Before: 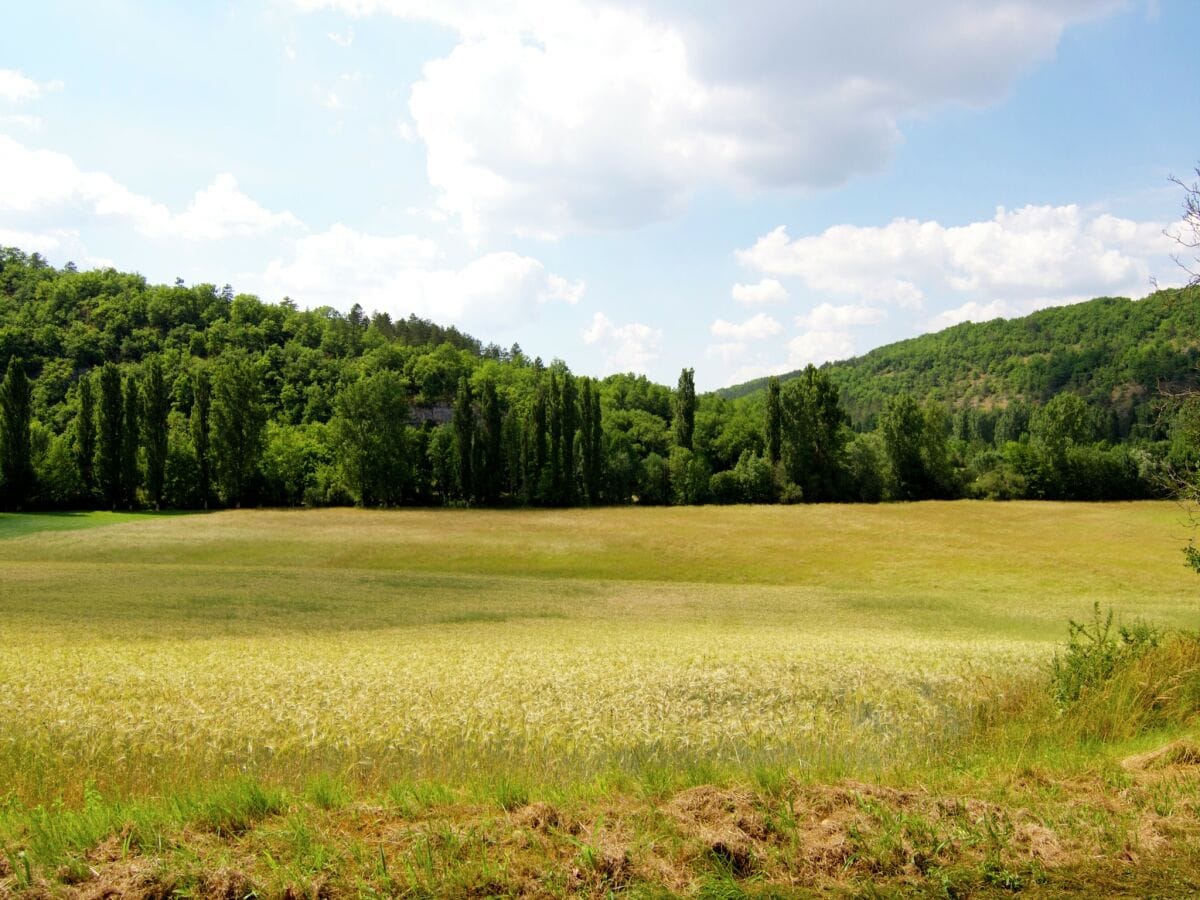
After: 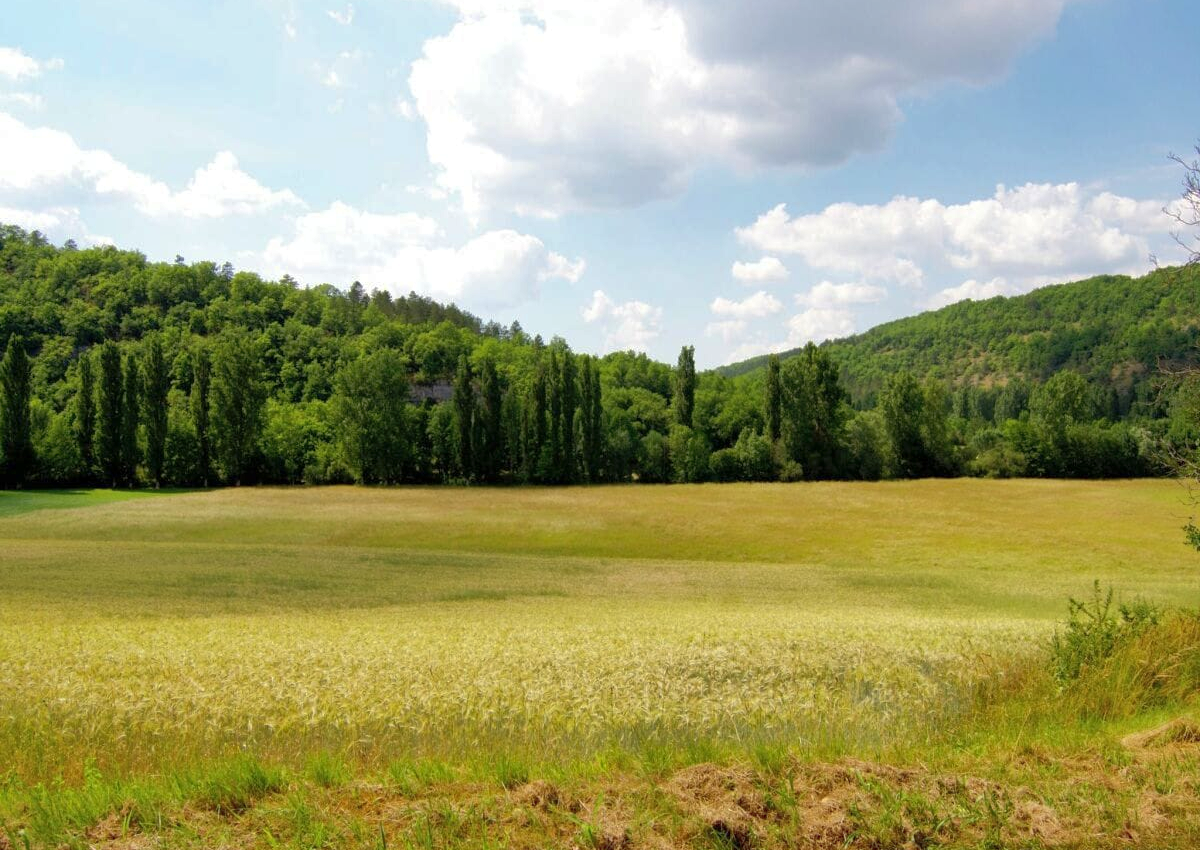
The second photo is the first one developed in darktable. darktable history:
crop and rotate: top 2.479%, bottom 3.018%
shadows and highlights: on, module defaults
